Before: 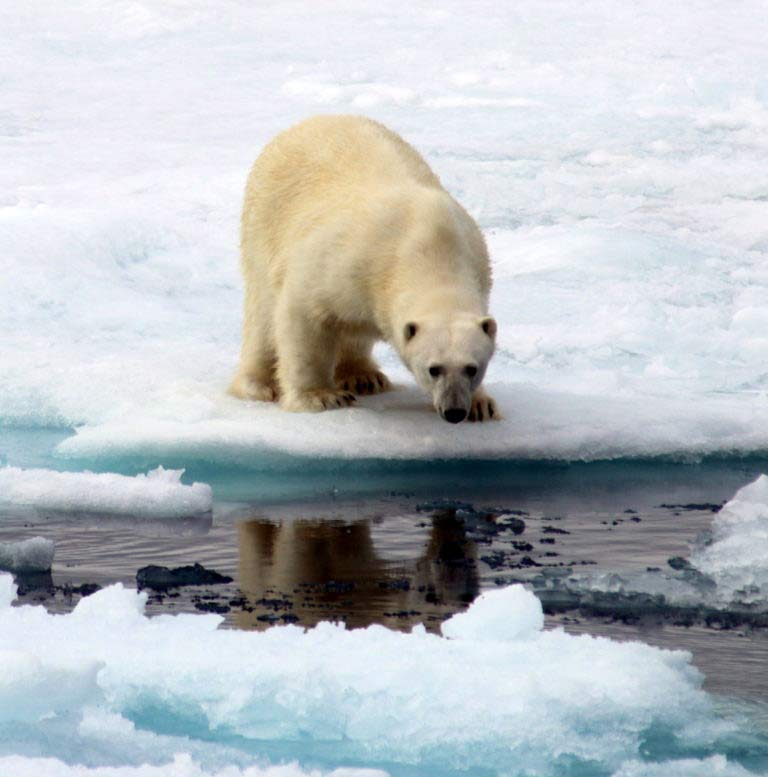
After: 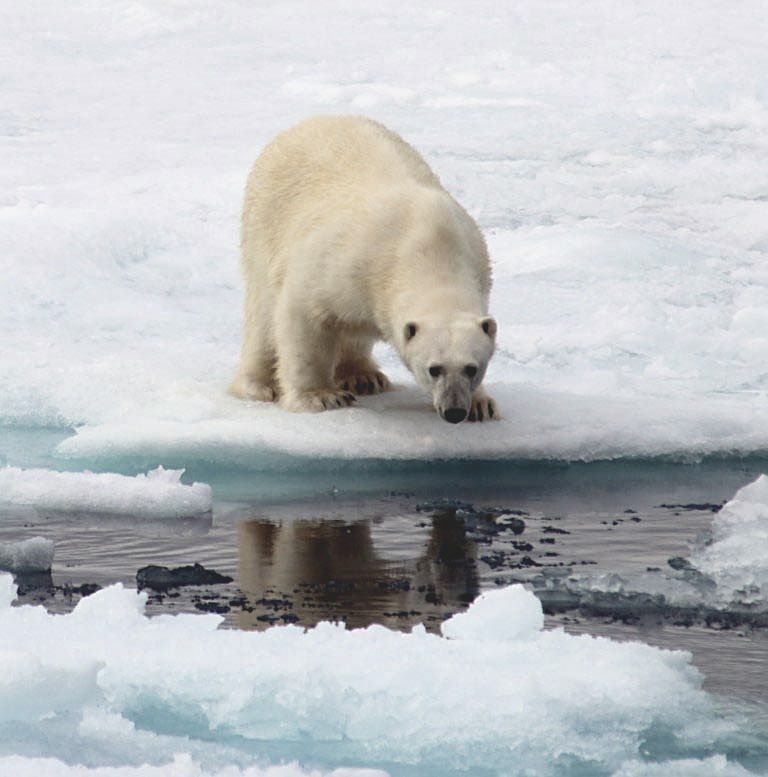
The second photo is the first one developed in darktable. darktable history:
contrast brightness saturation: contrast -0.242, saturation -0.445
levels: mode automatic
sharpen: on, module defaults
